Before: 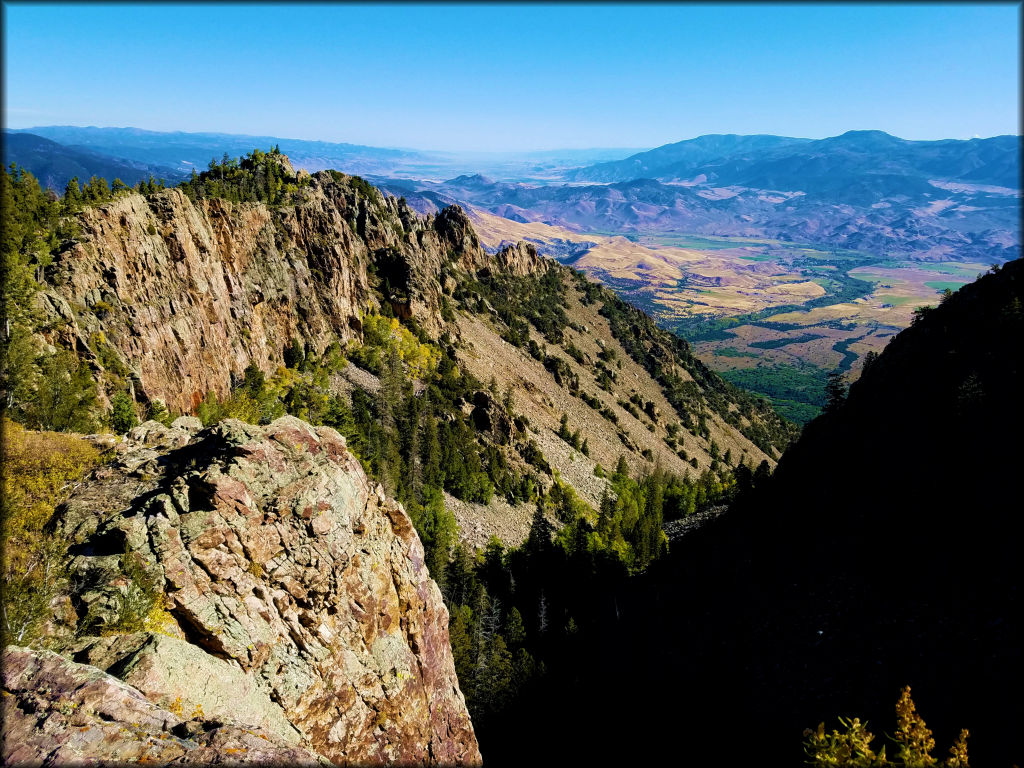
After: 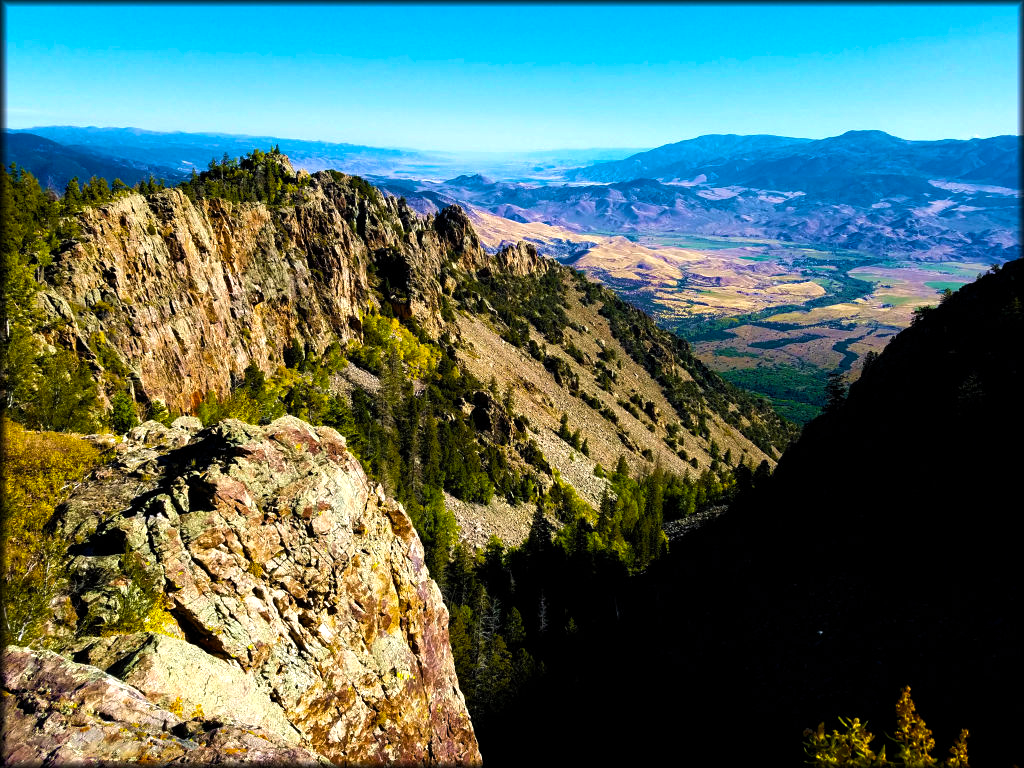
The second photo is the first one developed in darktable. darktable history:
color balance rgb: perceptual saturation grading › global saturation 29.688%, perceptual brilliance grading › global brilliance 15.591%, perceptual brilliance grading › shadows -35.355%
